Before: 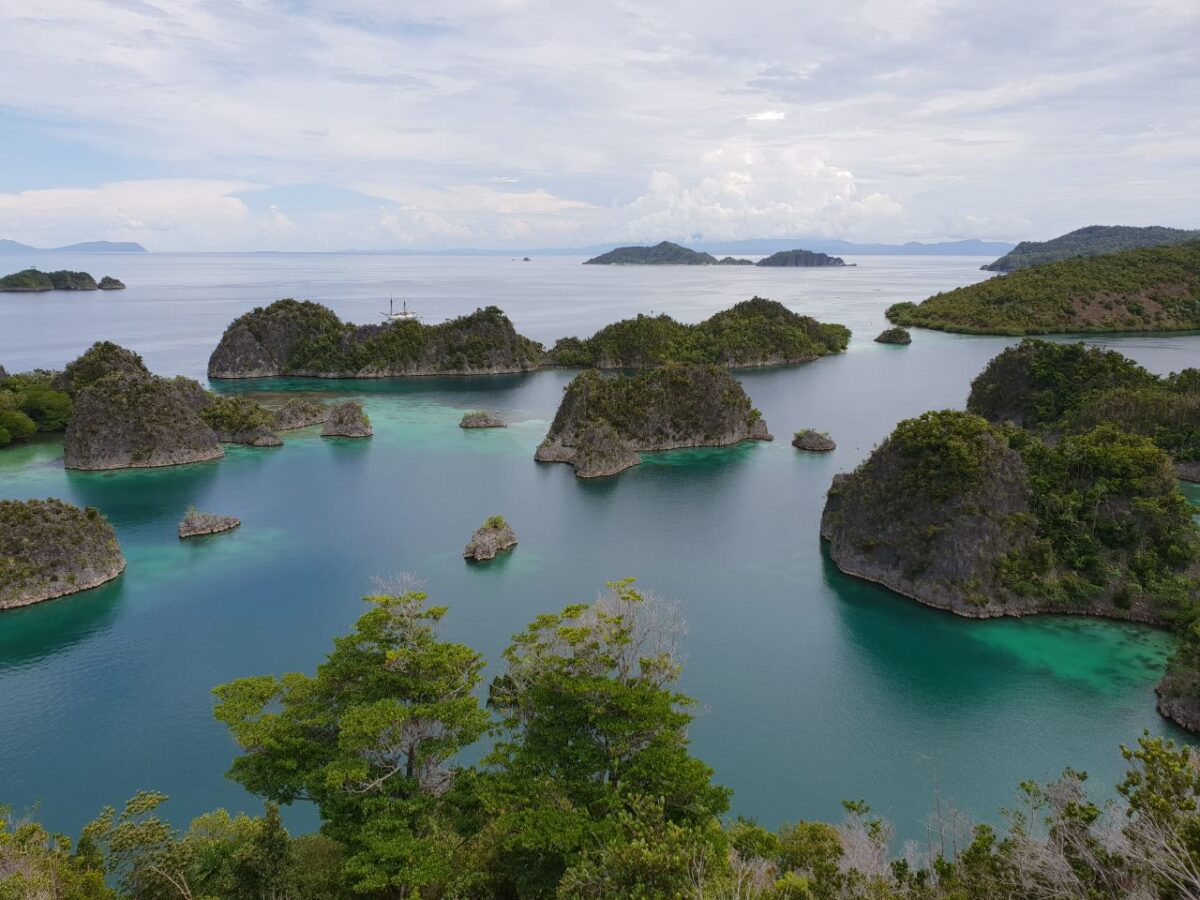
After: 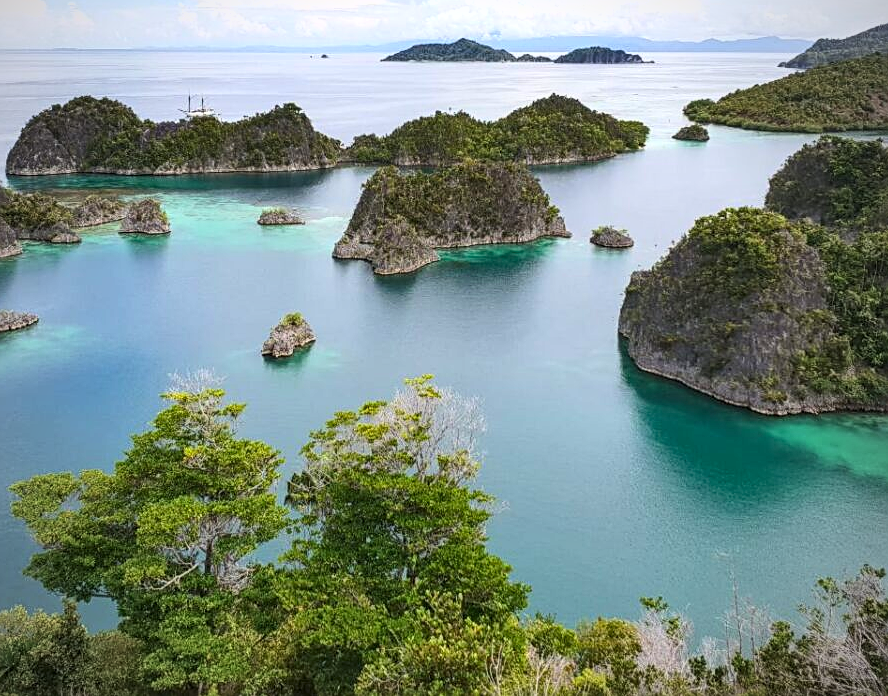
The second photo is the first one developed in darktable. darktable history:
crop: left 16.834%, top 22.633%, right 9.108%
local contrast: detail 130%
shadows and highlights: soften with gaussian
exposure: black level correction -0.002, exposure 0.539 EV, compensate highlight preservation false
contrast brightness saturation: contrast 0.196, brightness 0.155, saturation 0.227
sharpen: on, module defaults
vignetting: fall-off start 74.59%, fall-off radius 65.59%
